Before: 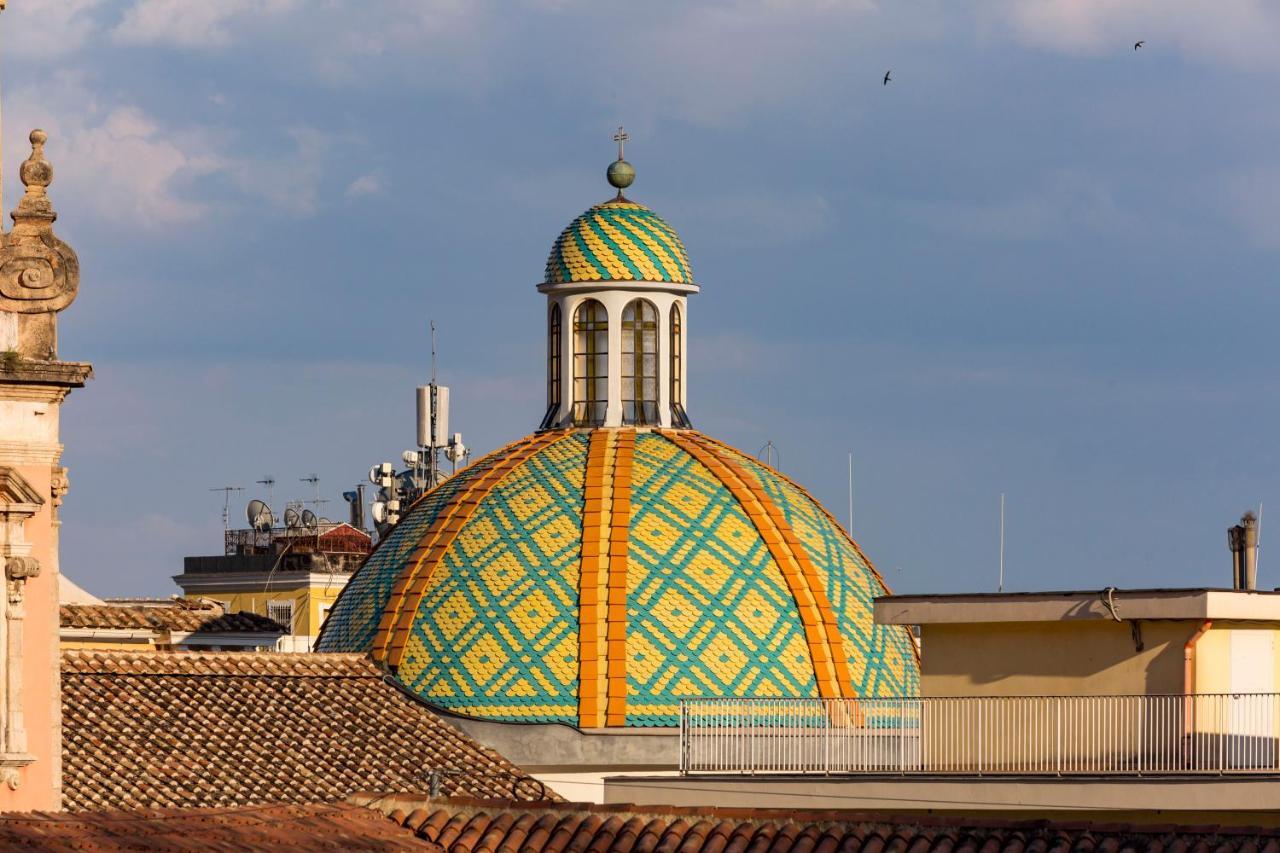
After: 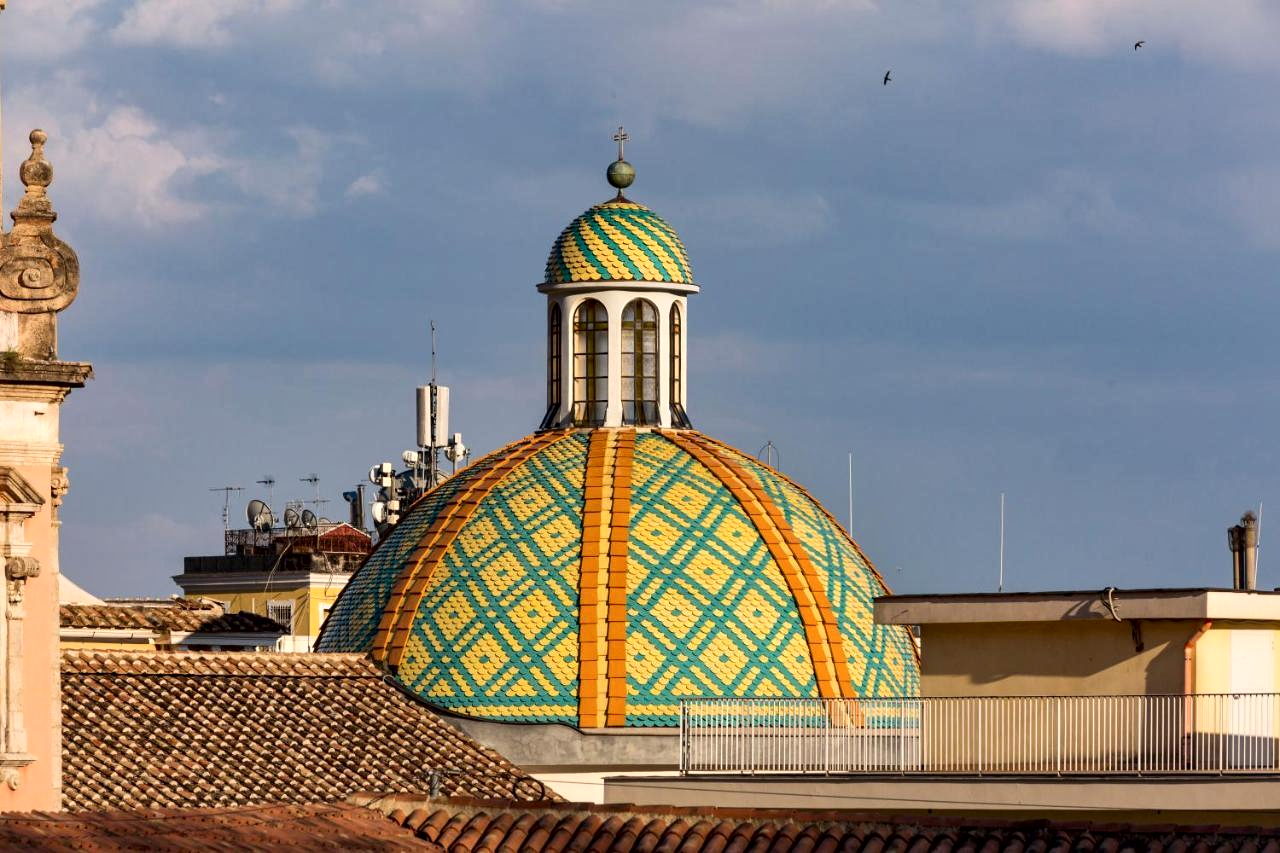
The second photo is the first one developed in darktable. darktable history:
local contrast: mode bilateral grid, contrast 24, coarseness 60, detail 151%, midtone range 0.2
